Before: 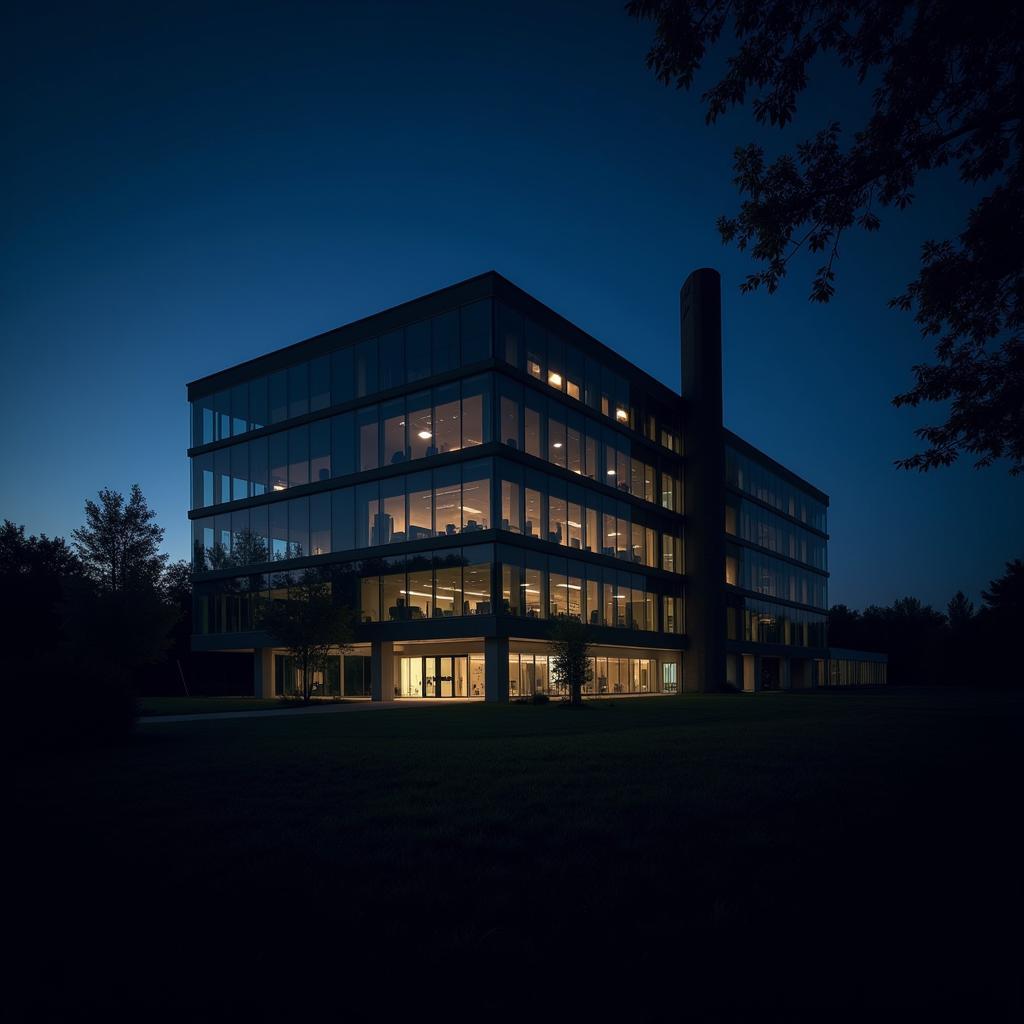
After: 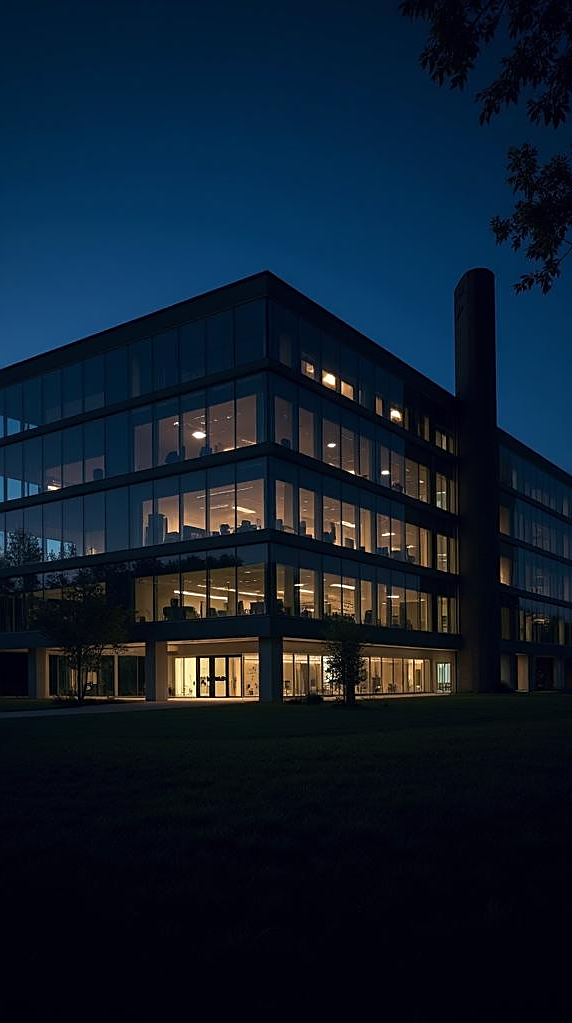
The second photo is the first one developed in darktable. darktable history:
crop: left 22.09%, right 22.049%, bottom 0.011%
sharpen: on, module defaults
